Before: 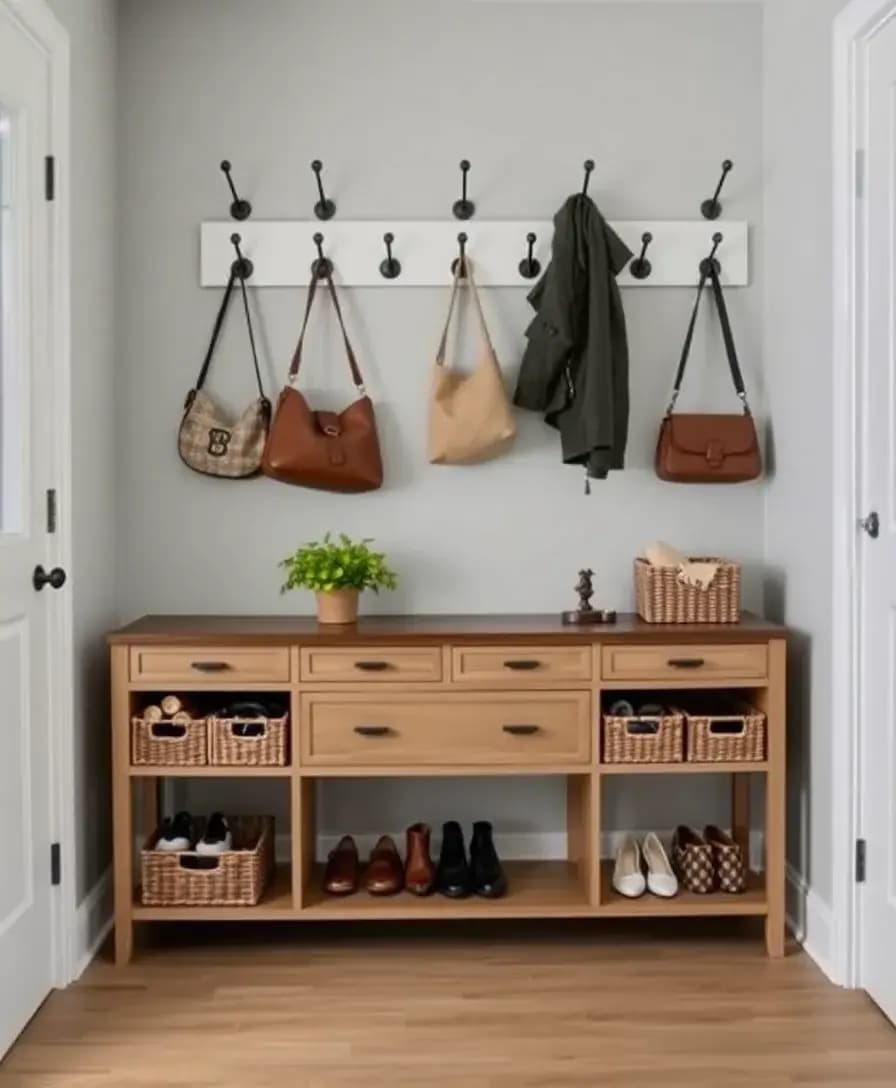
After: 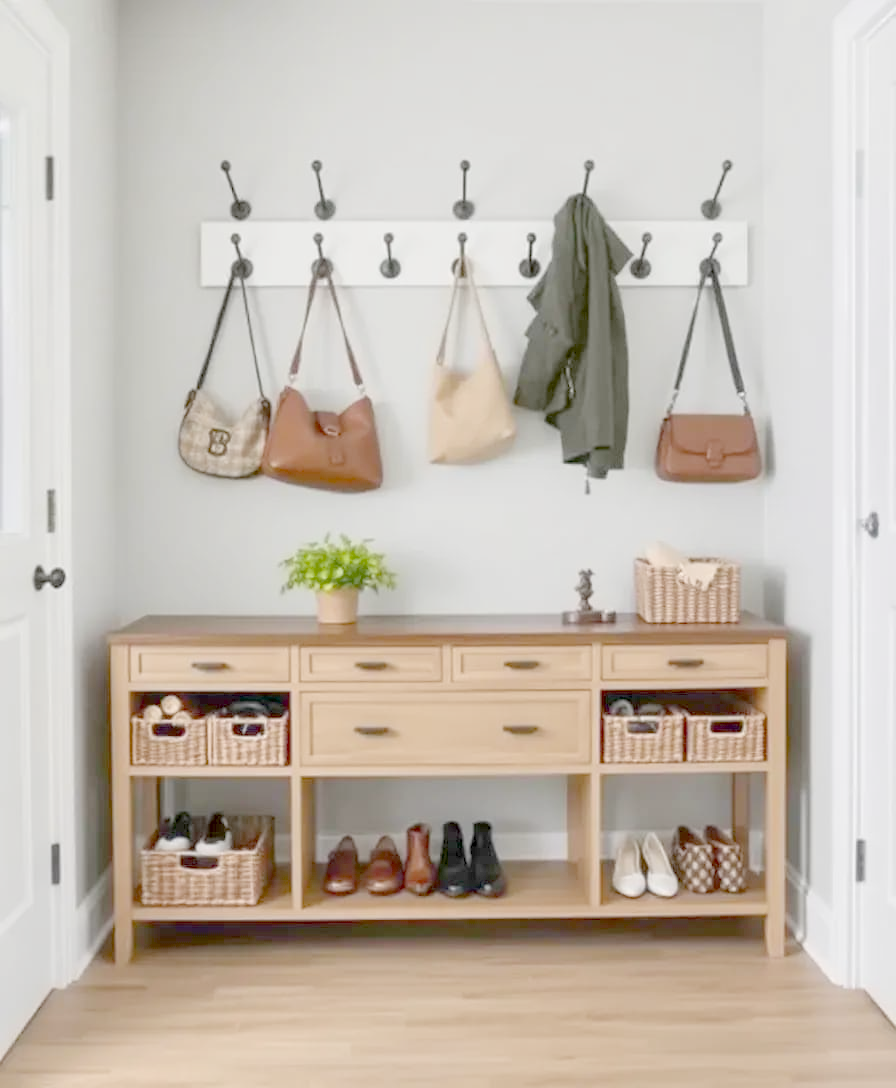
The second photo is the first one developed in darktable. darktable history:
color zones: curves: ch0 [(0.25, 0.5) (0.357, 0.497) (0.75, 0.5)]
